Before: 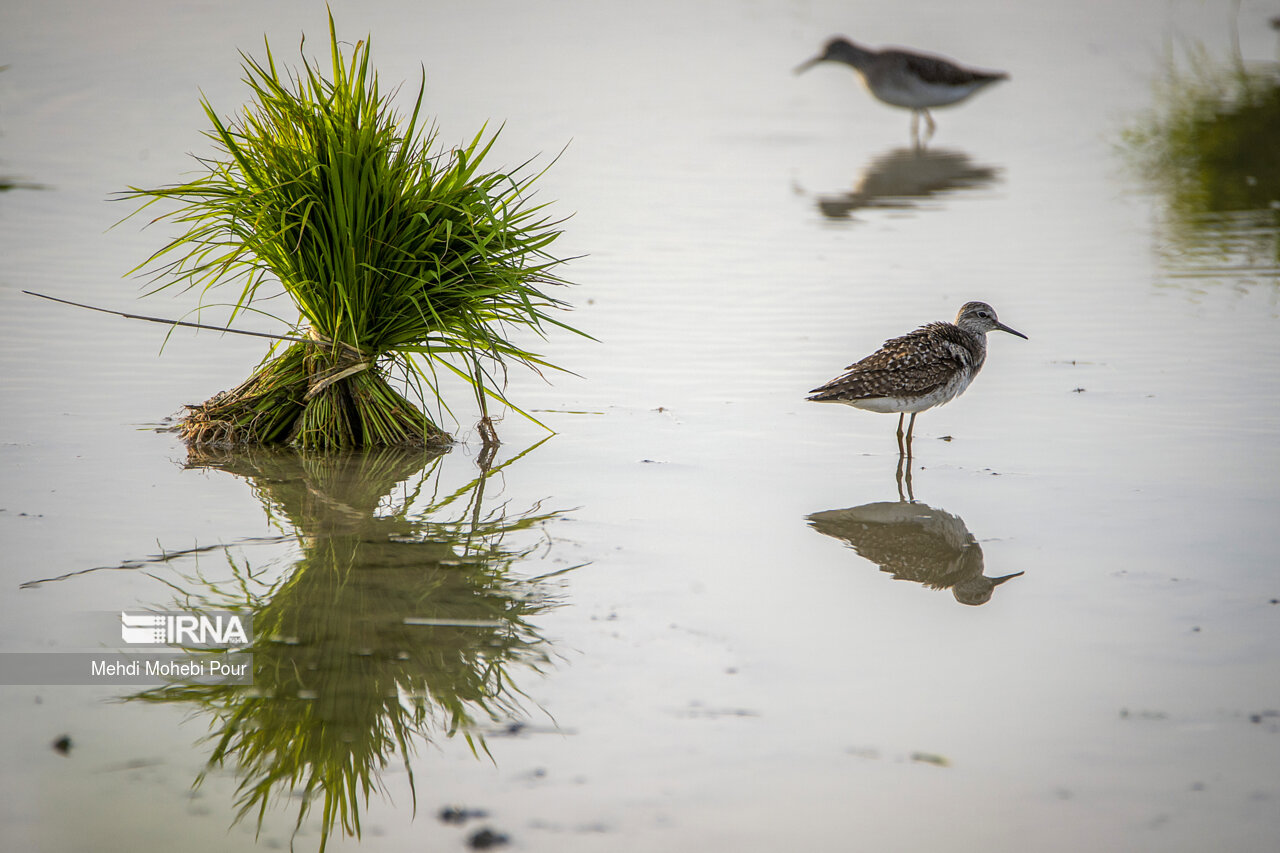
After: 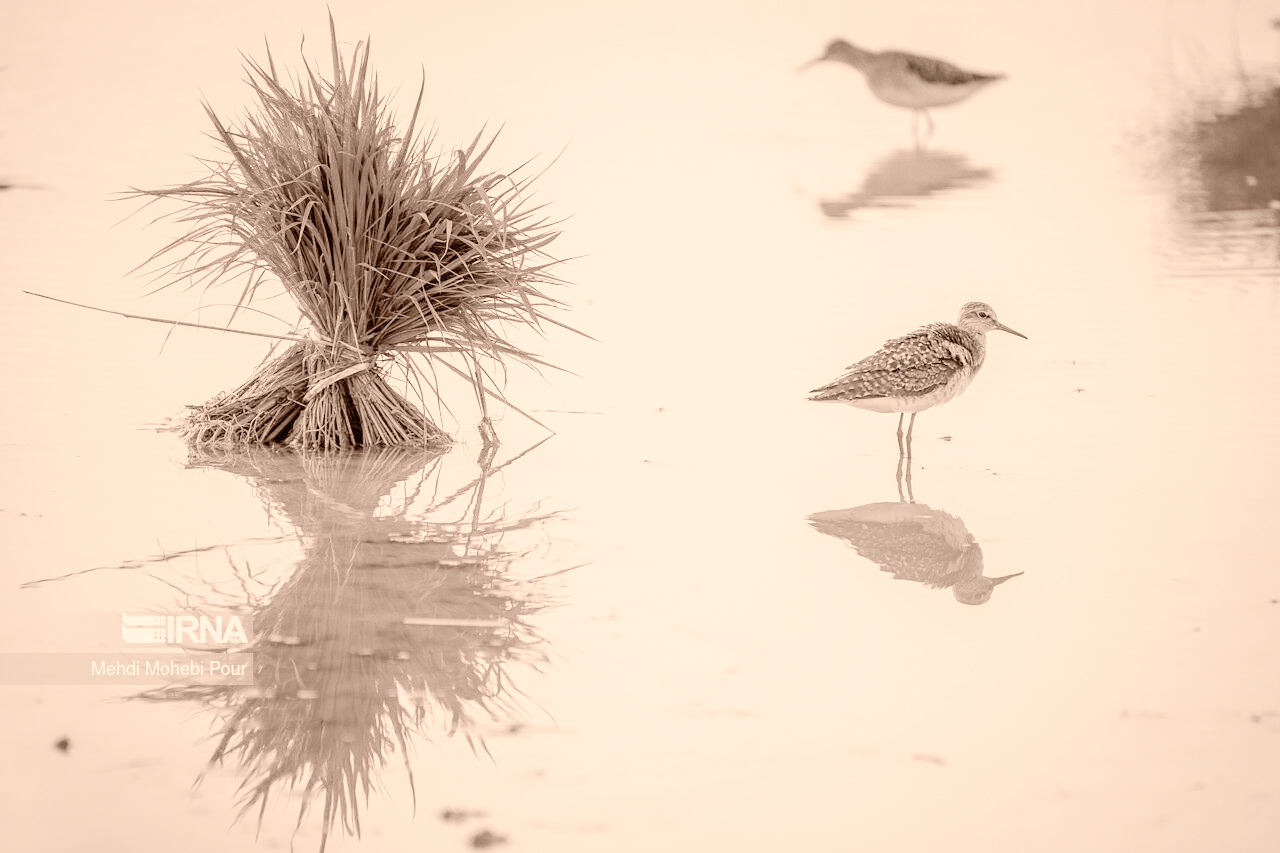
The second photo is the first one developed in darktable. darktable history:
tone curve: curves: ch0 [(0, 0) (0.003, 0.006) (0.011, 0.007) (0.025, 0.009) (0.044, 0.012) (0.069, 0.021) (0.1, 0.036) (0.136, 0.056) (0.177, 0.105) (0.224, 0.165) (0.277, 0.251) (0.335, 0.344) (0.399, 0.439) (0.468, 0.532) (0.543, 0.628) (0.623, 0.718) (0.709, 0.797) (0.801, 0.874) (0.898, 0.943) (1, 1)], preserve colors none
color look up table: target L [67.89, 87.02, 77.93, 77.5, 53.62, 55.63, 53.33, 72.02, 61.33, 56.99, 46.8, 46.49, 39.09, 11, 200.93, 85.88, 61.63, 71.21, 54.23, 48.44, 47.61, 39.68, 35.24, 30.99, 30.07, 11.24, 97.09, 88.98, 71.4, 61.25, 57.05, 63.73, 67.48, 56.65, 48.51, 44.4, 44.49, 44.71, 31.76, 28.76, 8.6, 2.428, 89.74, 78.22, 79.87, 60.3, 54.14, 30.49, 16.33], target a [11.52, 14.89, 13.25, 12.99, 8.207, 8.406, 7.94, 11.56, 9.879, 9.221, 8.324, 8.37, 8.159, 14.73, 0, 11.96, 10.03, 11.99, 7.992, 7.945, 8.321, 7.999, 7.372, 6.928, 6.837, 14.52, 11.64, 13.37, 11.29, 9.834, 8.998, 10.04, 11.01, 8.883, 7.945, 8.078, 8.454, 7.493, 6.82, 6.198, 18.53, 13.58, 13.05, 12.32, 12.84, 9.049, 7.858, 6.705, 10.68], target b [15.89, 19.43, 18.35, 18.08, 12.67, 12.16, 12.32, 16.91, 13.39, 11.87, 12.27, 12.08, 11.61, 19.06, -0.001, 18.2, 13.49, 16.82, 12, 11.68, 11.54, 11.41, 10.94, 11.61, 11.53, 19.49, 22.03, 17.74, 16.41, 13.32, 11.84, 13.92, 15.89, 12.03, 11.87, 11.15, 11.5, 10.18, 11.5, 9.967, 15.47, 5.093, 17.63, 18.26, 19.09, 12.77, 11.96, 11.36, 19.52], num patches 49
